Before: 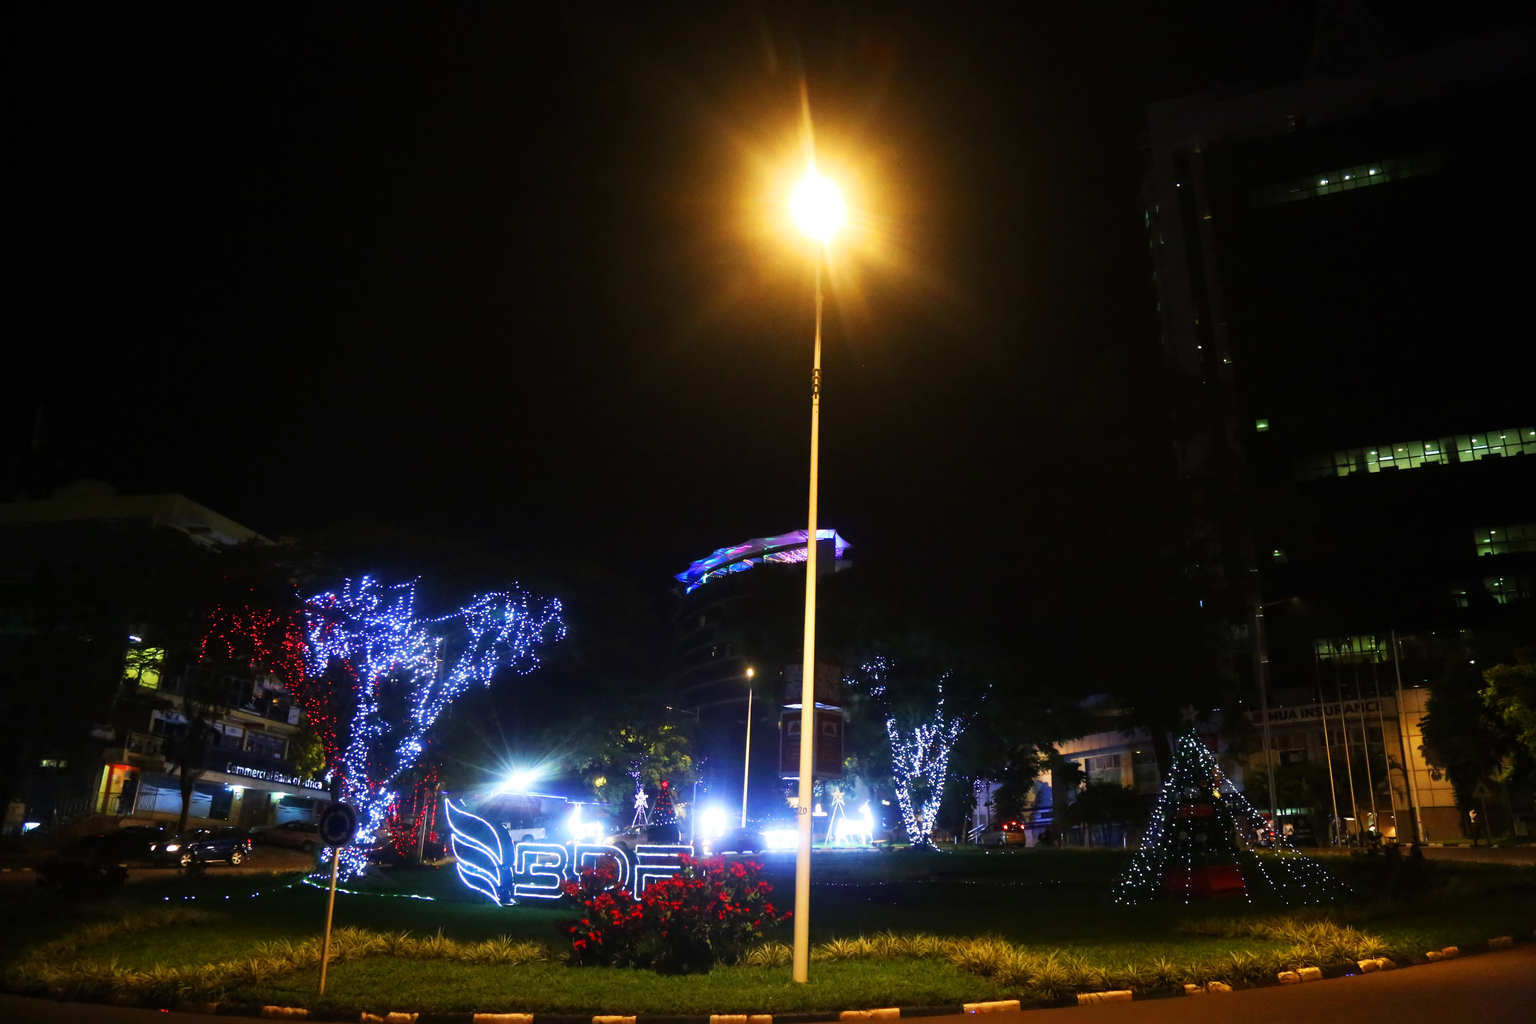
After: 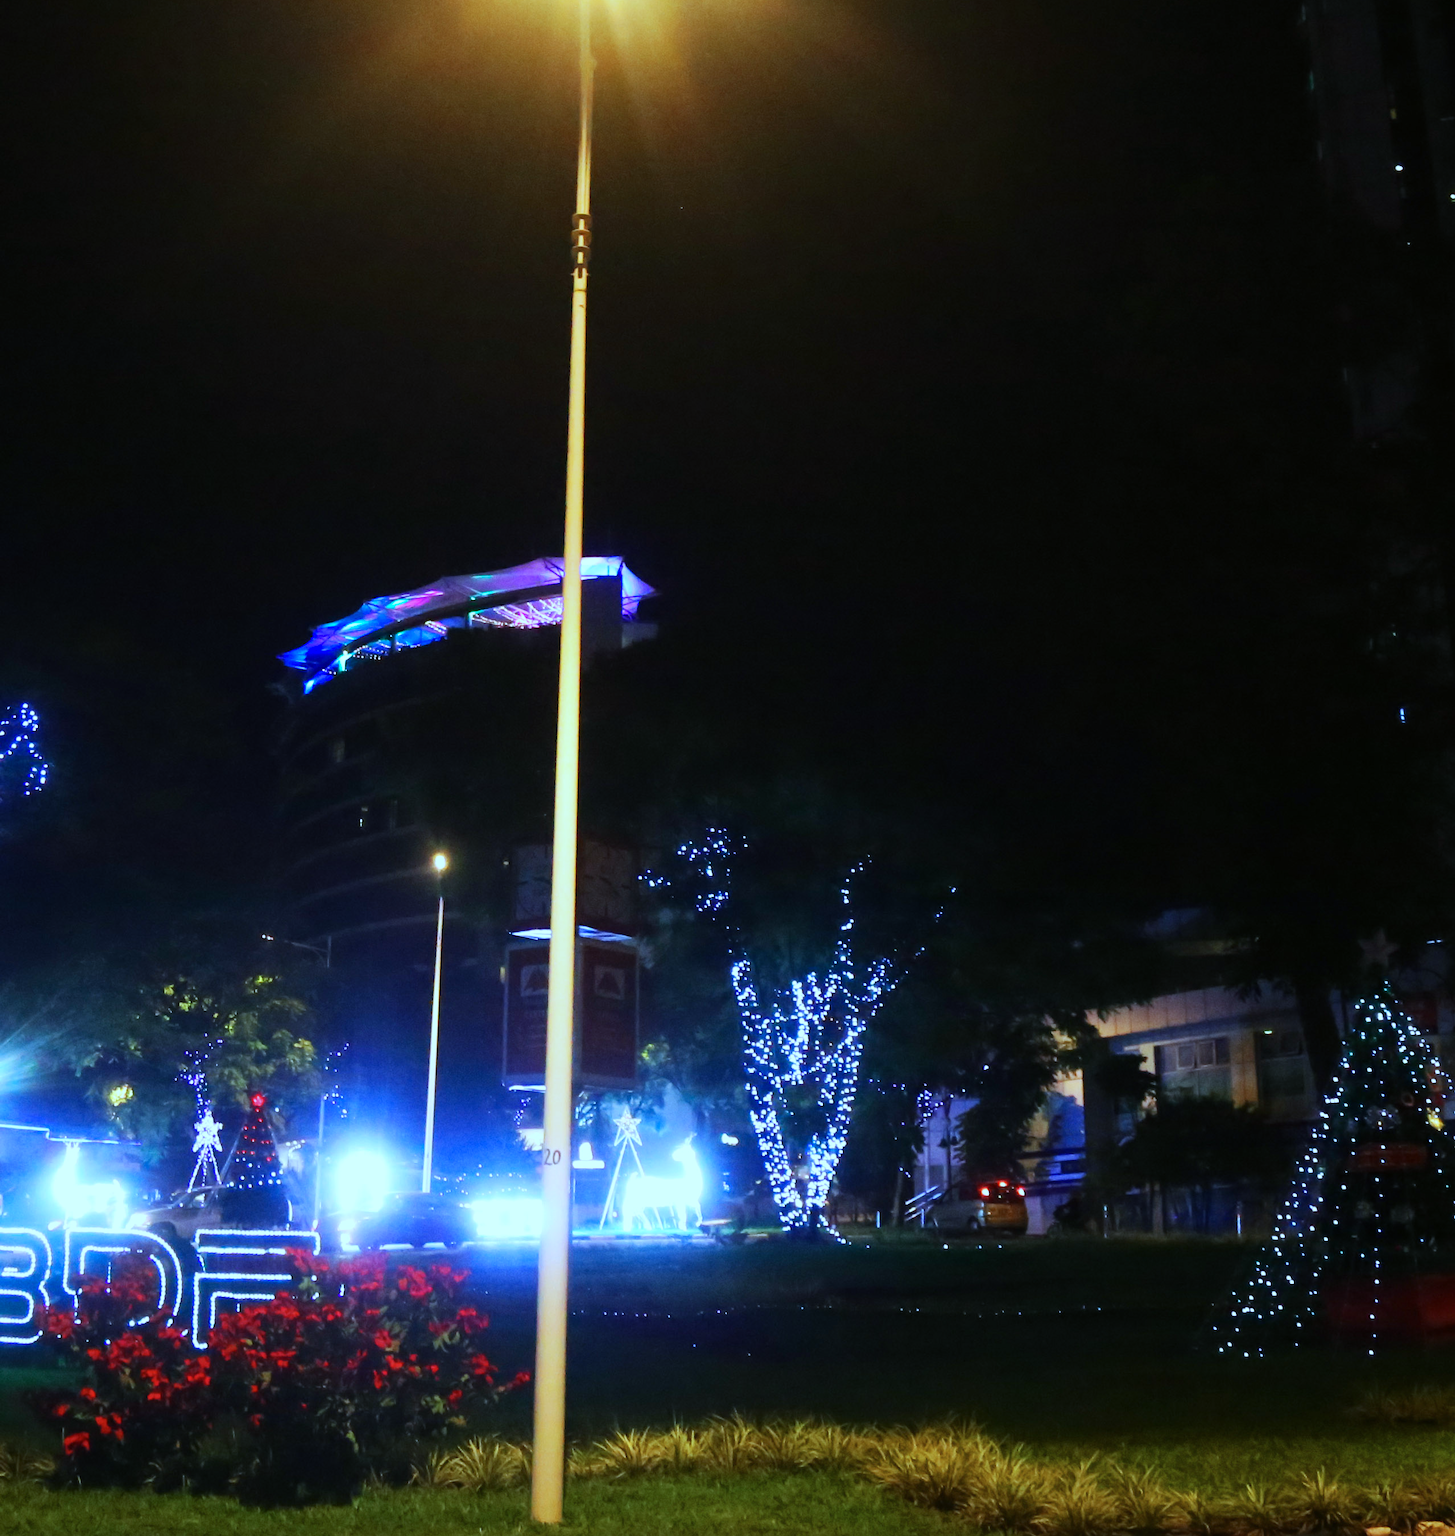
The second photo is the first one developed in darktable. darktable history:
crop: left 35.432%, top 26.233%, right 20.145%, bottom 3.432%
white balance: red 0.931, blue 1.11
color calibration: illuminant Planckian (black body), x 0.378, y 0.375, temperature 4065 K
